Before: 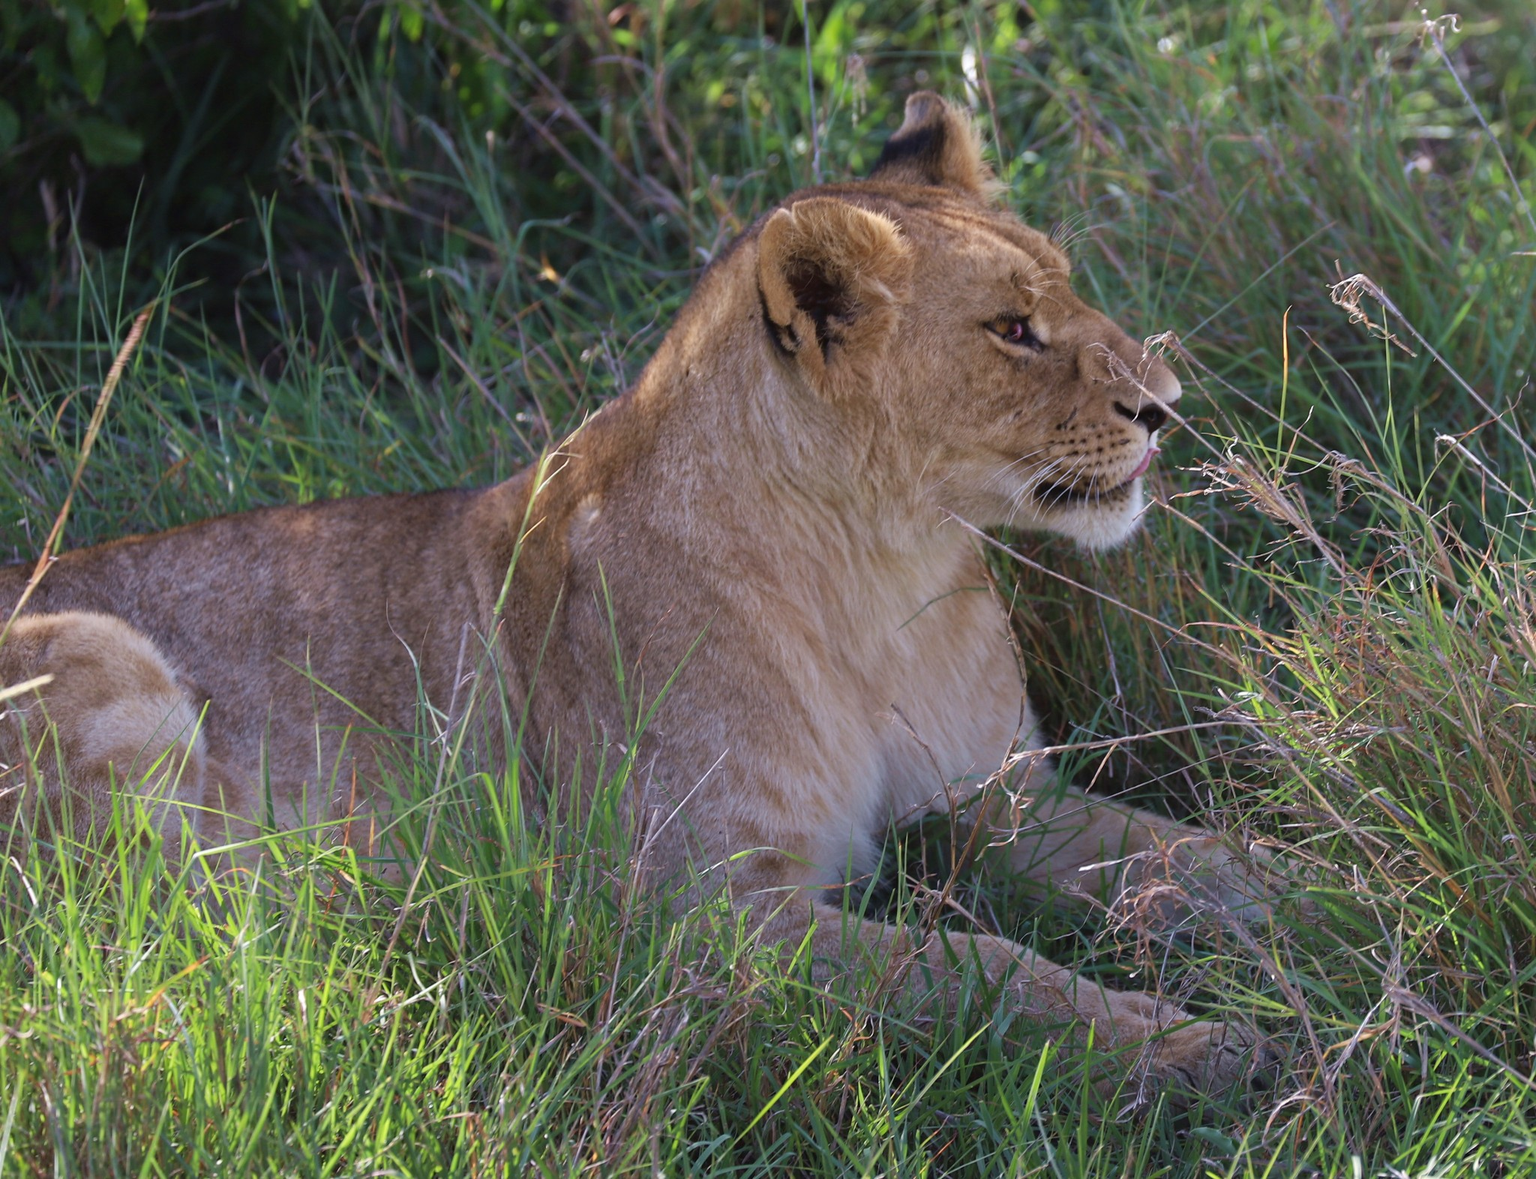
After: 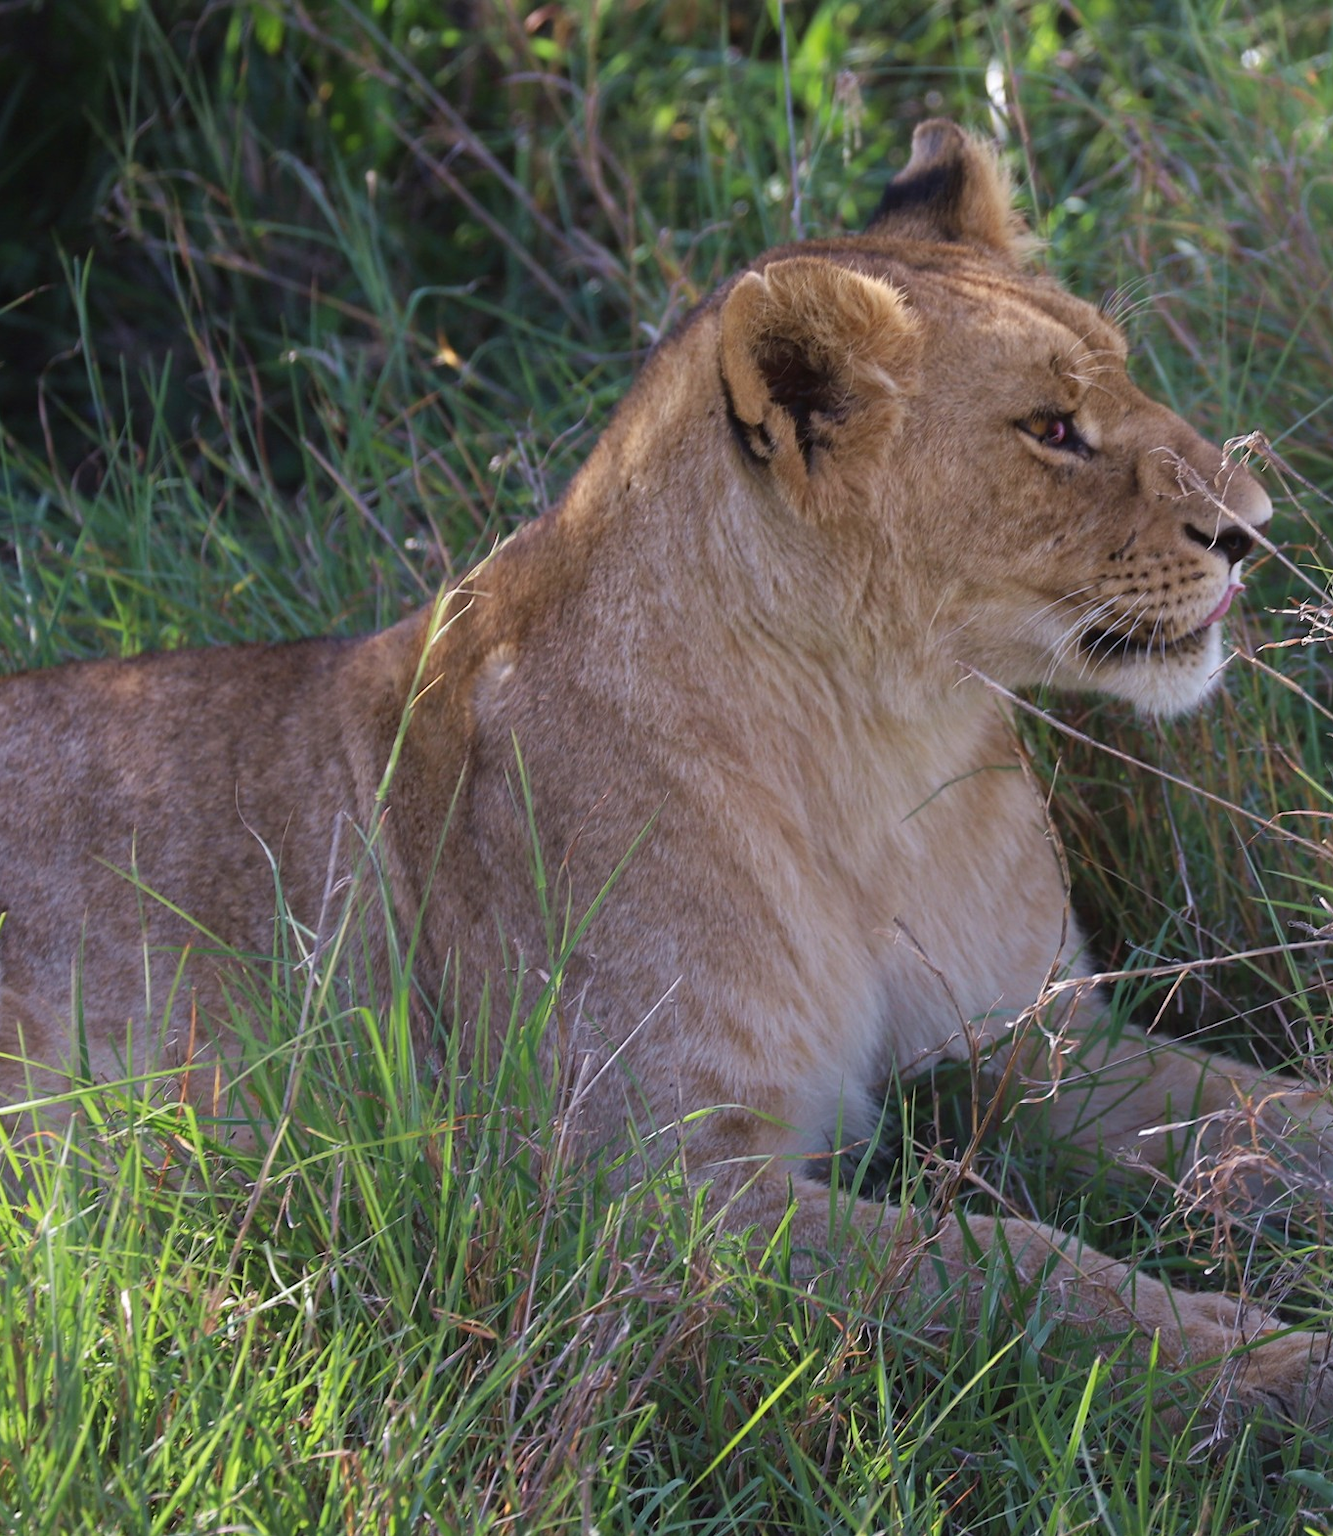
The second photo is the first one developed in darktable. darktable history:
crop and rotate: left 13.411%, right 19.941%
